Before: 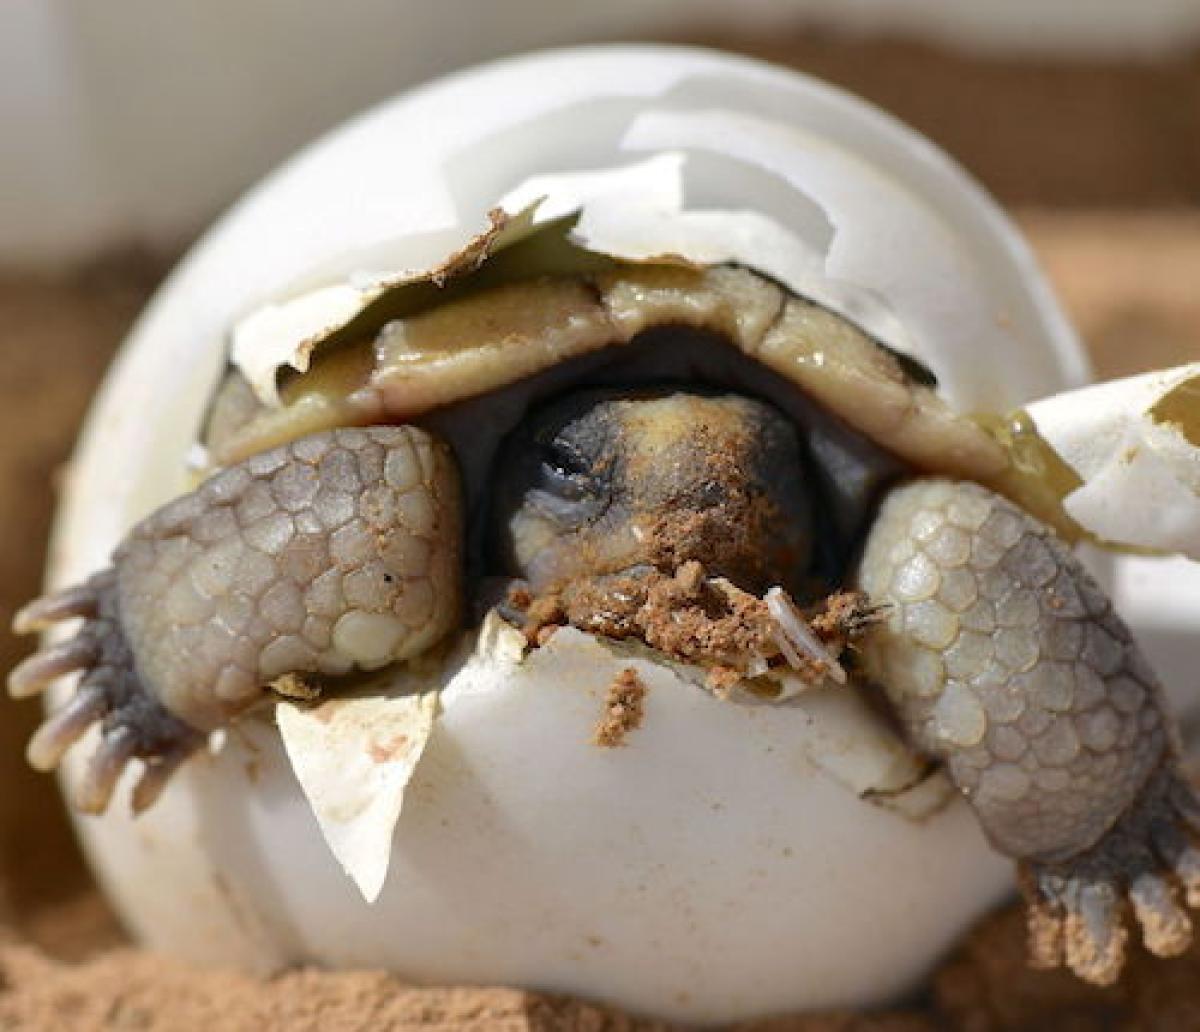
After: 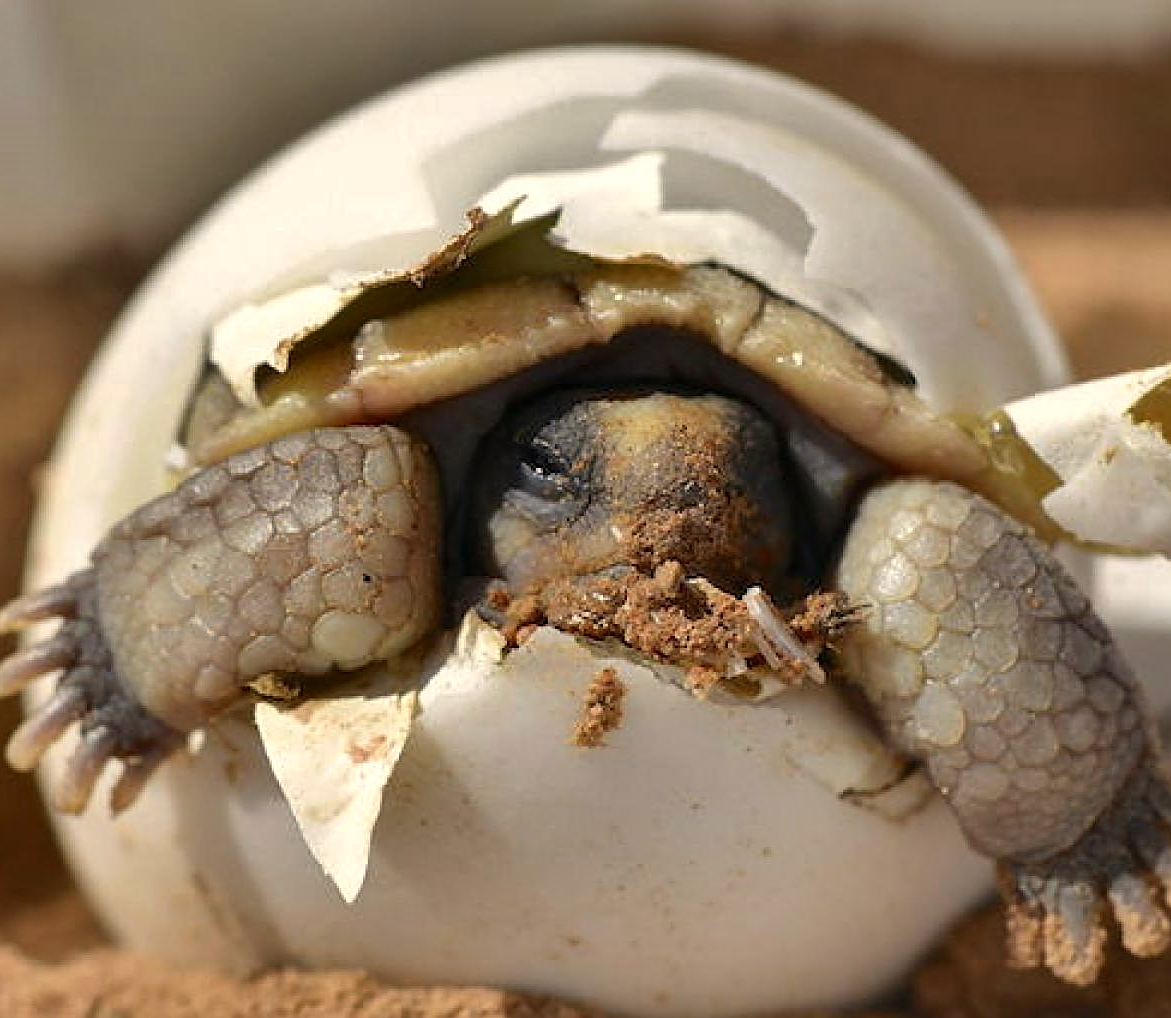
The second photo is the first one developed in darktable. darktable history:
white balance: red 1.045, blue 0.932
shadows and highlights: shadows 20.91, highlights -82.73, soften with gaussian
sharpen: on, module defaults
crop and rotate: left 1.774%, right 0.633%, bottom 1.28%
